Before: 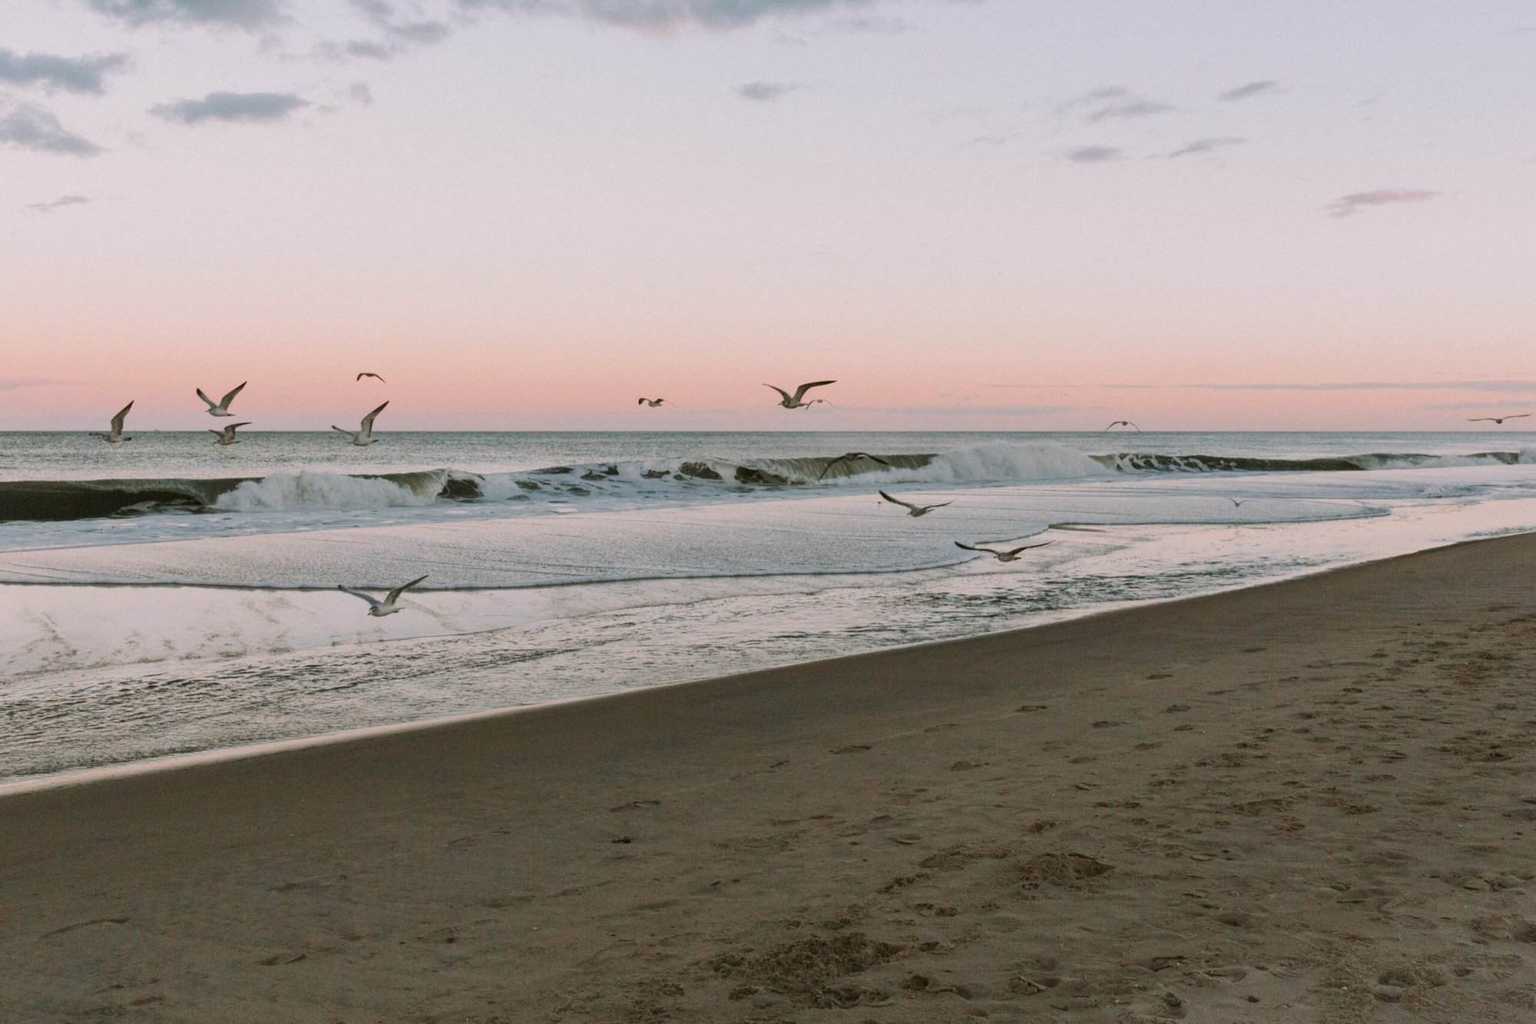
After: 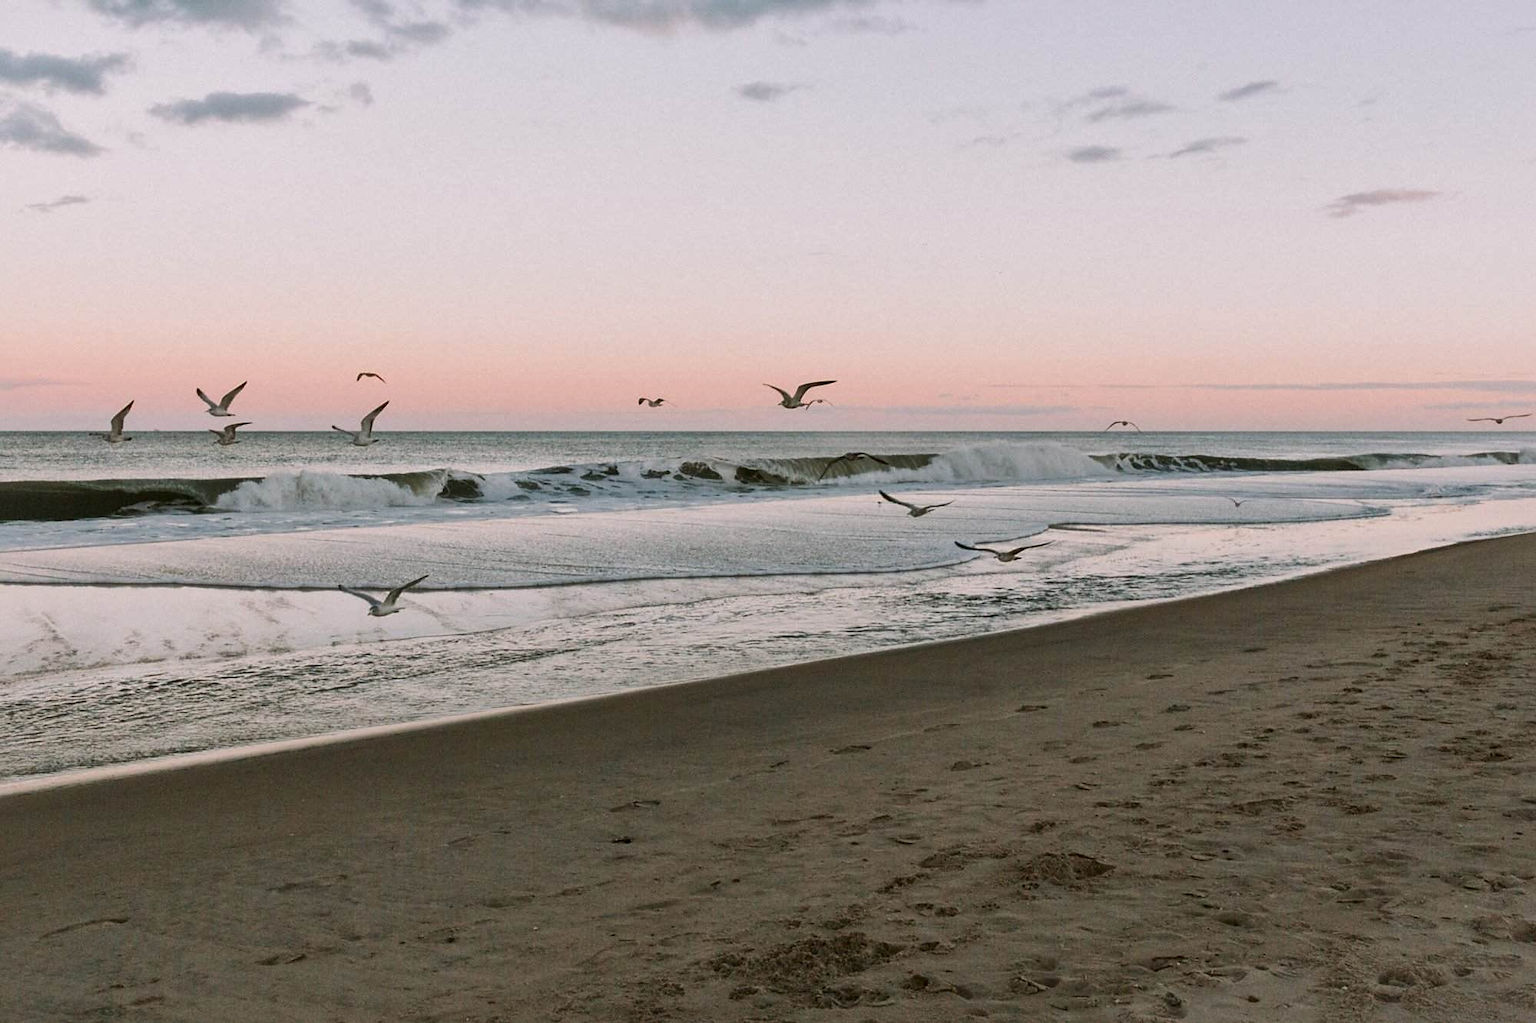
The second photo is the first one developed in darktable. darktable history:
sharpen: radius 1.583, amount 0.37, threshold 1.608
local contrast: mode bilateral grid, contrast 19, coarseness 49, detail 139%, midtone range 0.2
